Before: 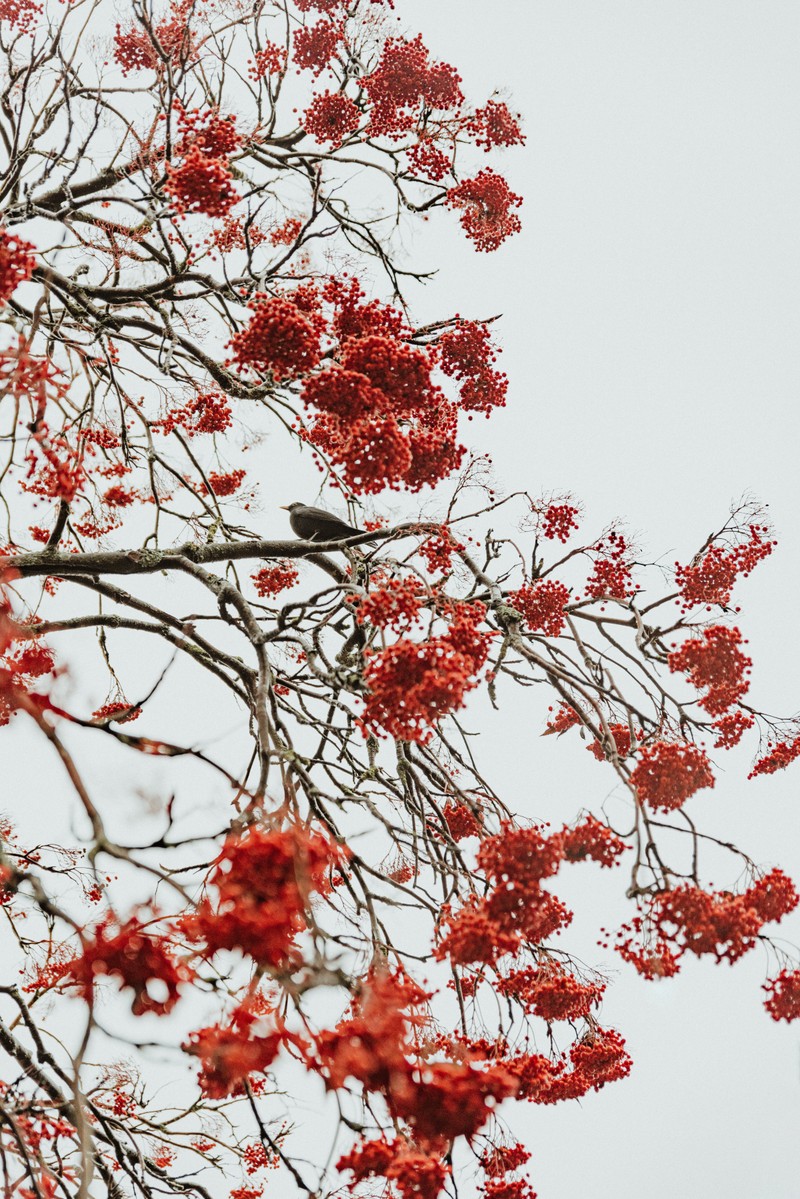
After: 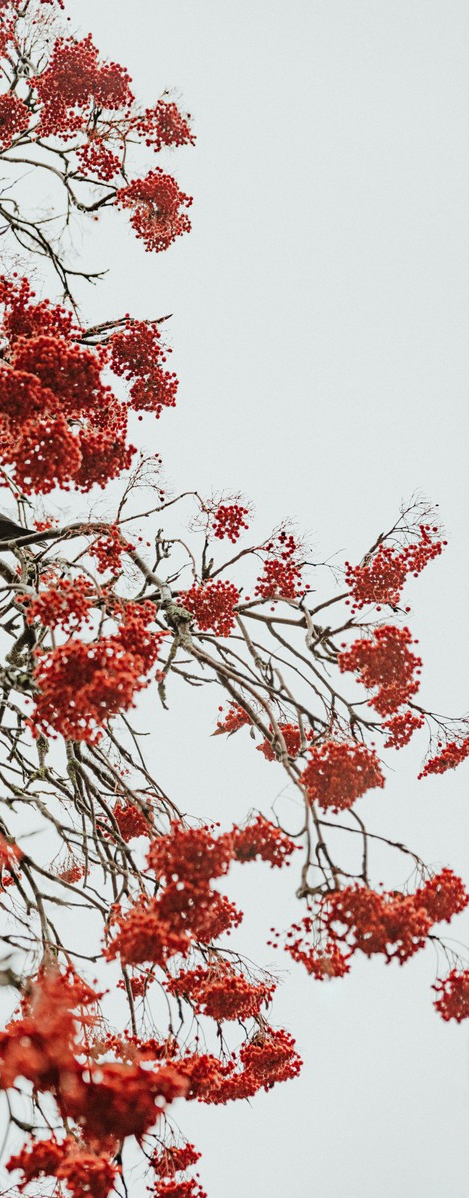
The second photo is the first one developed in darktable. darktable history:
crop: left 41.355%
